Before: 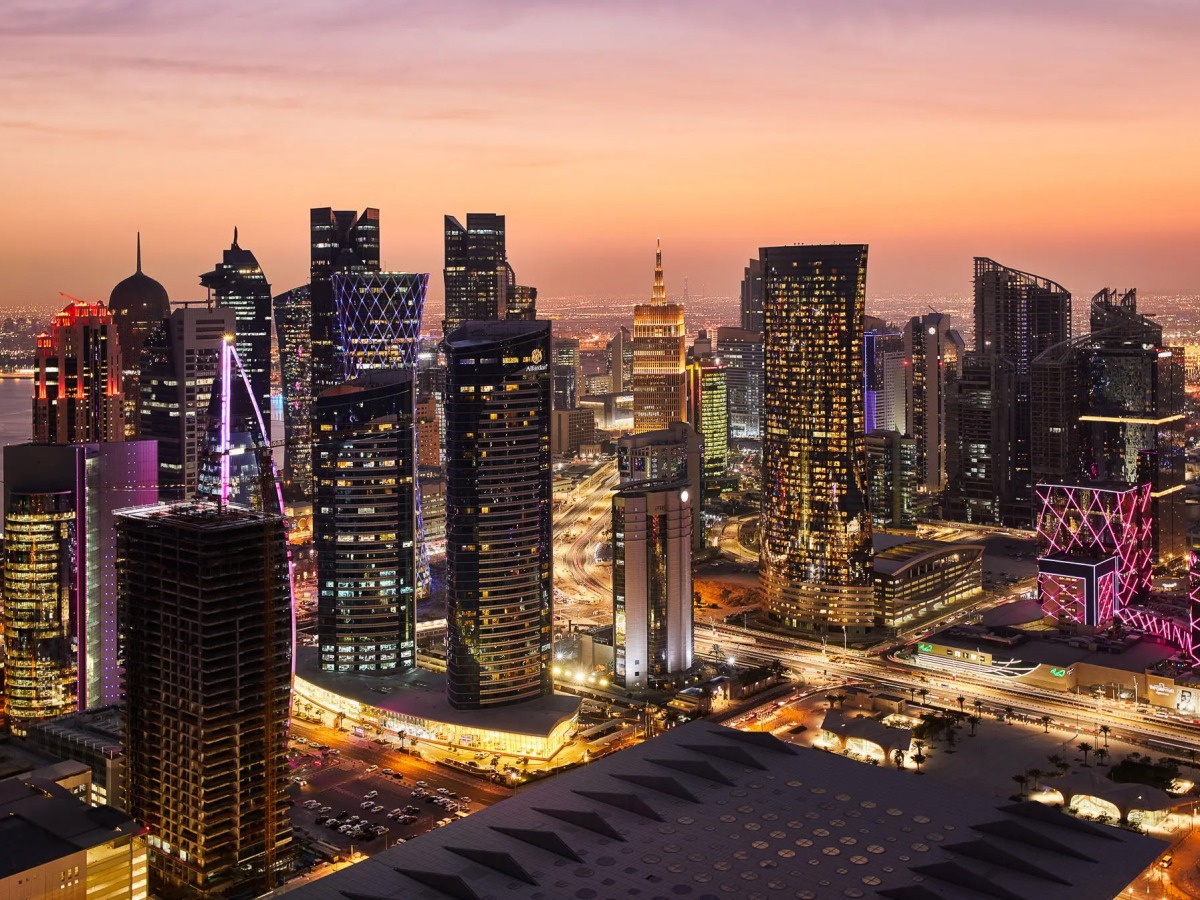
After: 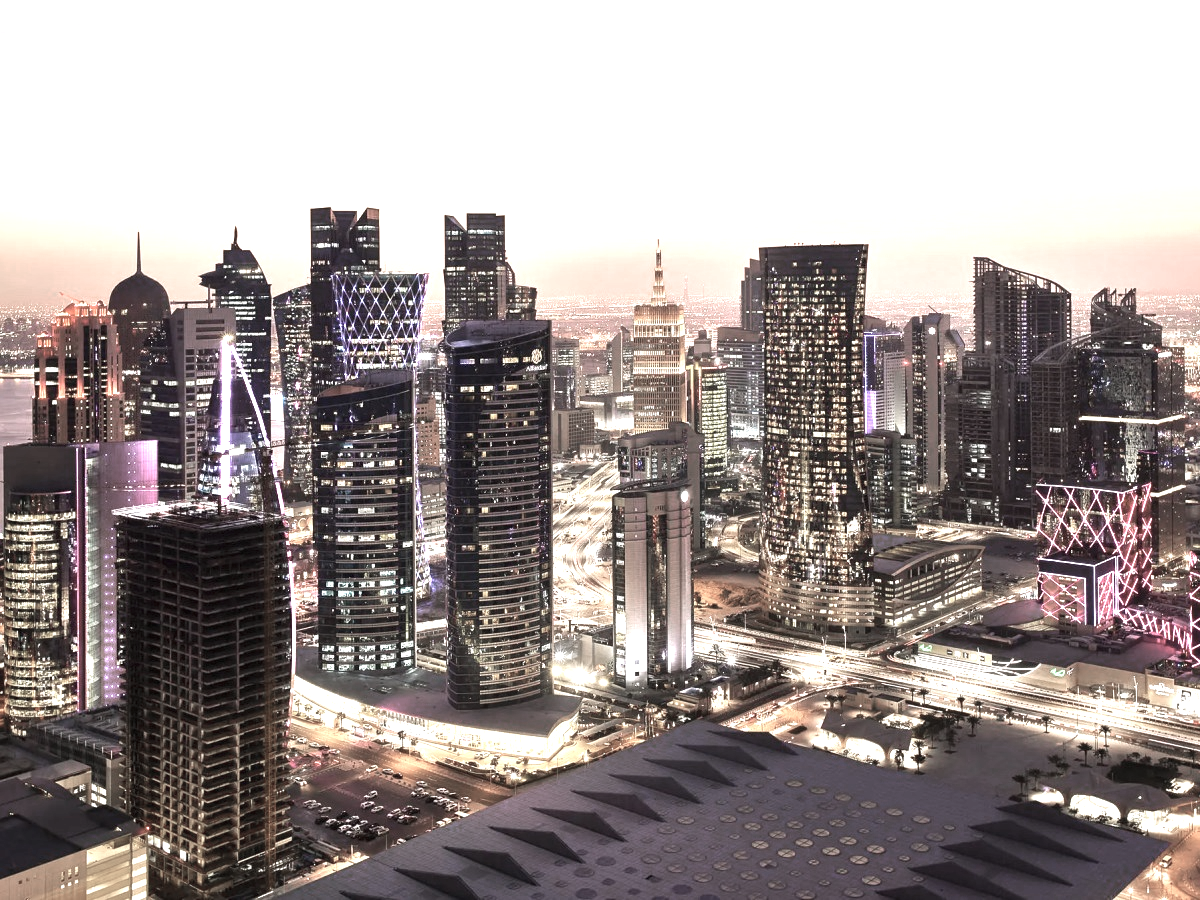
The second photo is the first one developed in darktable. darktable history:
exposure: black level correction 0, exposure 1.374 EV, compensate highlight preservation false
color zones: curves: ch0 [(0, 0.613) (0.01, 0.613) (0.245, 0.448) (0.498, 0.529) (0.642, 0.665) (0.879, 0.777) (0.99, 0.613)]; ch1 [(0, 0.272) (0.219, 0.127) (0.724, 0.346)]
